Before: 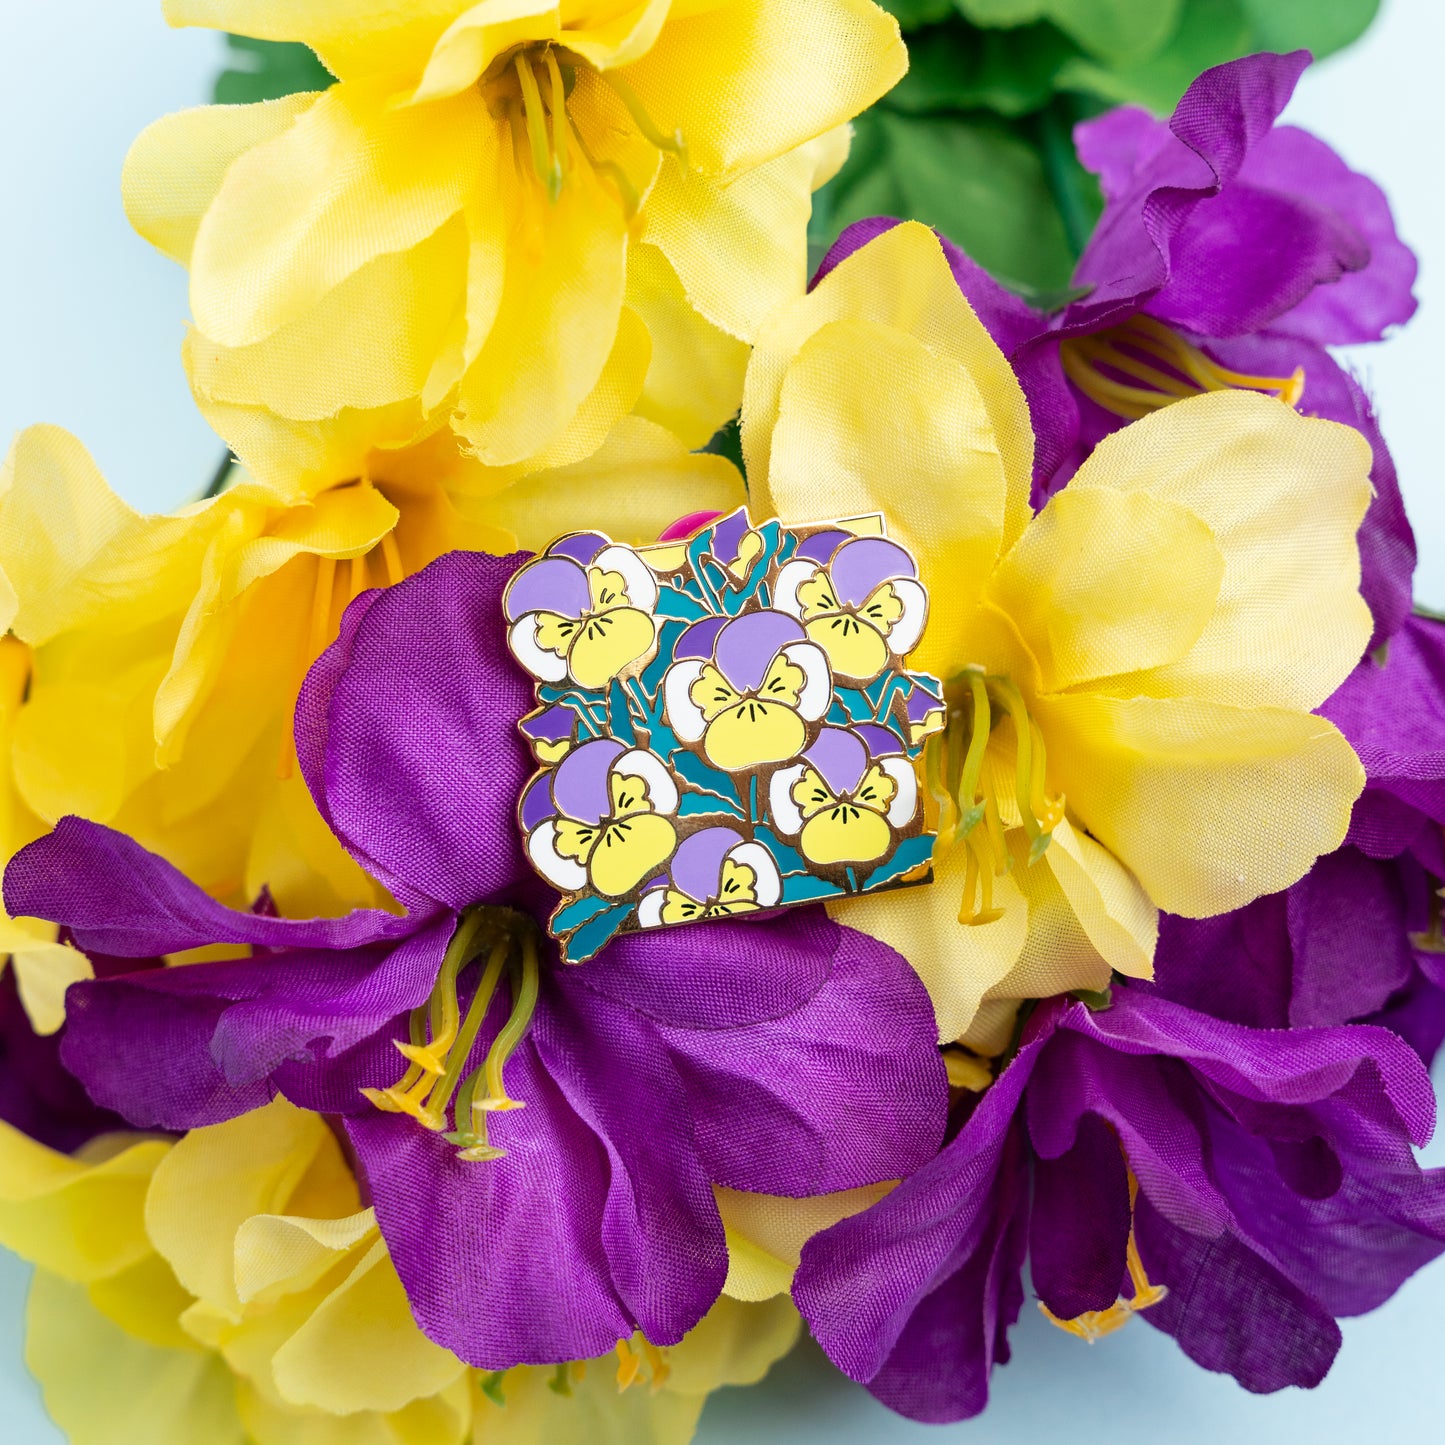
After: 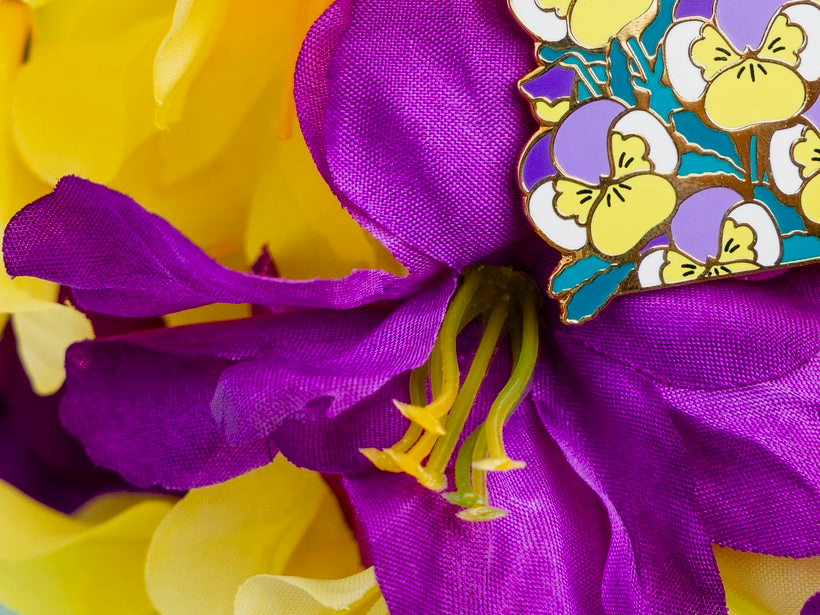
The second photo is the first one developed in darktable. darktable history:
crop: top 44.342%, right 43.248%, bottom 13.056%
color balance rgb: perceptual saturation grading › global saturation 34.732%, perceptual saturation grading › highlights -29.993%, perceptual saturation grading › shadows 34.531%, global vibrance -16.657%, contrast -6.223%
